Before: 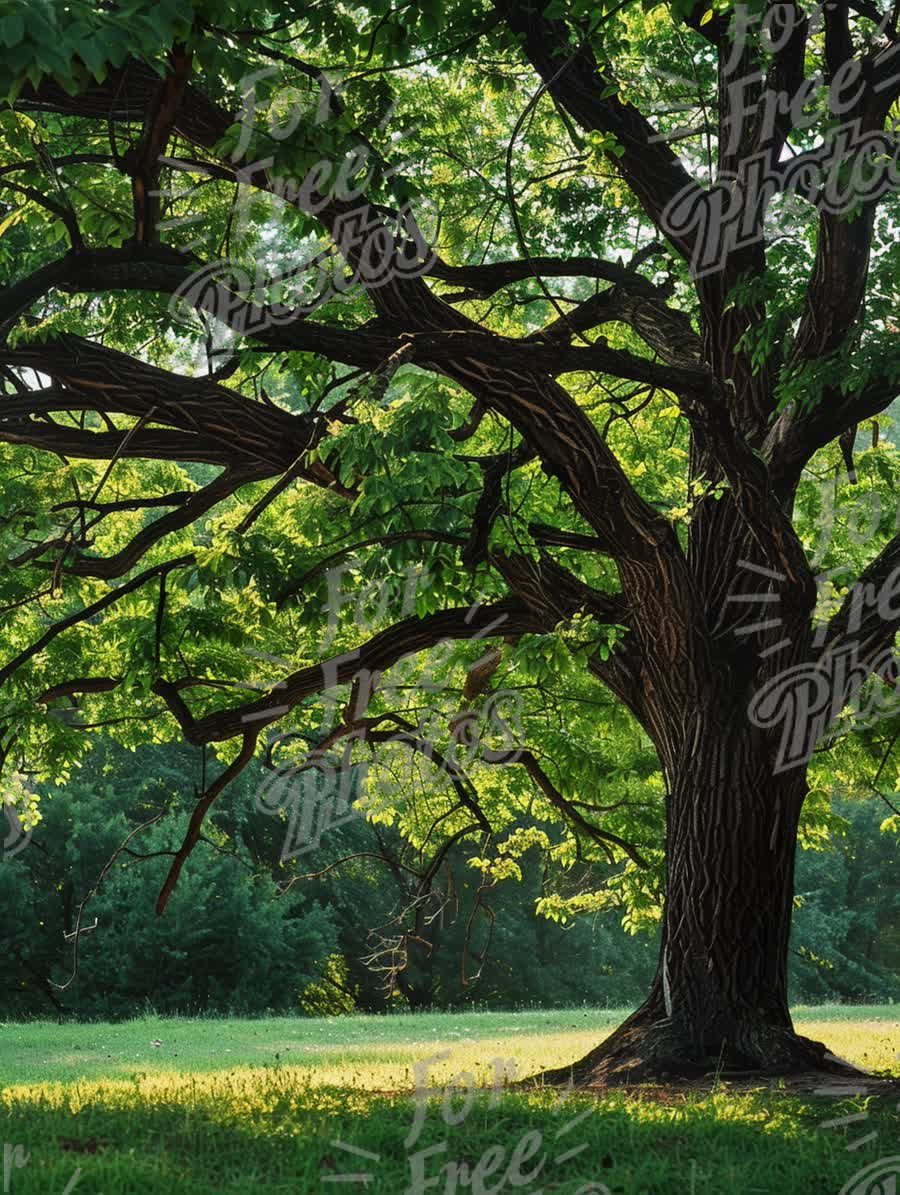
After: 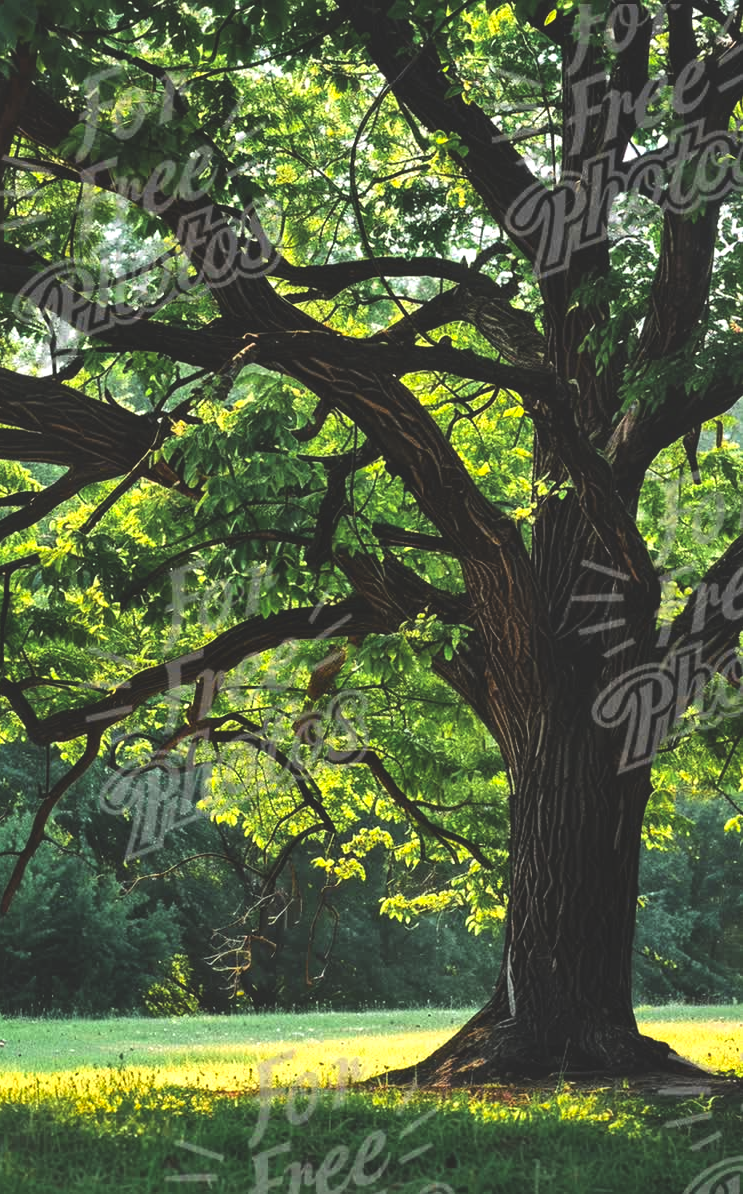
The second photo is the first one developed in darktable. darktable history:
crop: left 17.396%, bottom 0.032%
exposure: black level correction -0.029, compensate exposure bias true, compensate highlight preservation false
local contrast: mode bilateral grid, contrast 21, coarseness 51, detail 119%, midtone range 0.2
color zones: curves: ch0 [(0.224, 0.526) (0.75, 0.5)]; ch1 [(0.055, 0.526) (0.224, 0.761) (0.377, 0.526) (0.75, 0.5)]
tone equalizer: -8 EV -0.413 EV, -7 EV -0.419 EV, -6 EV -0.354 EV, -5 EV -0.24 EV, -3 EV 0.217 EV, -2 EV 0.337 EV, -1 EV 0.374 EV, +0 EV 0.432 EV, edges refinement/feathering 500, mask exposure compensation -1.57 EV, preserve details no
